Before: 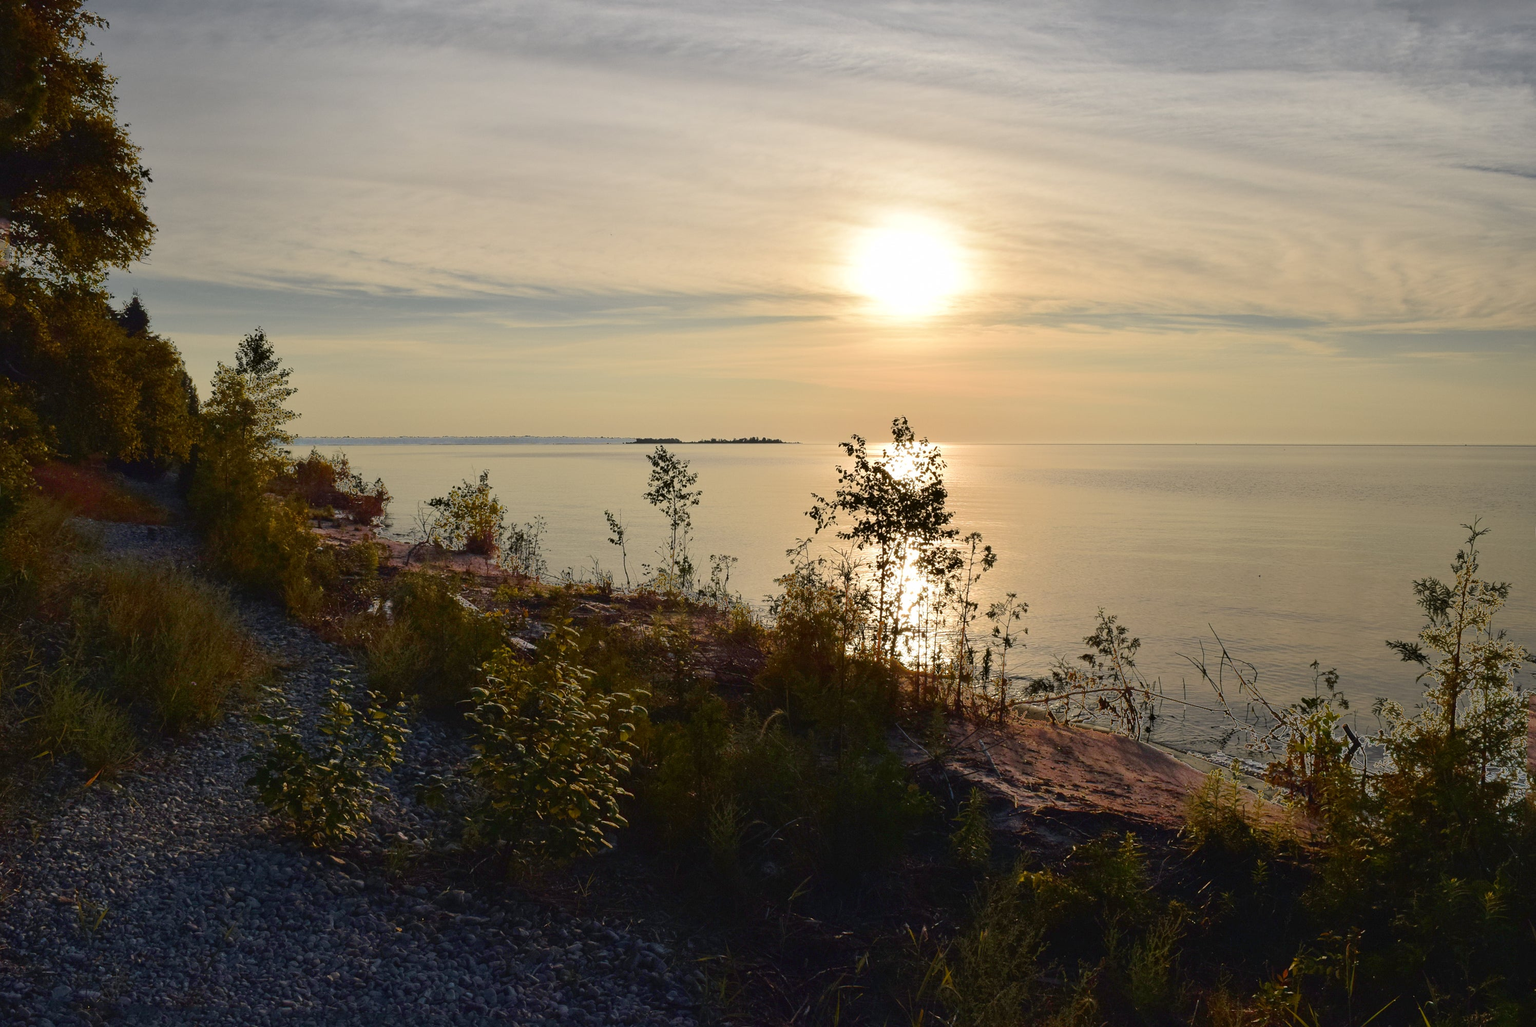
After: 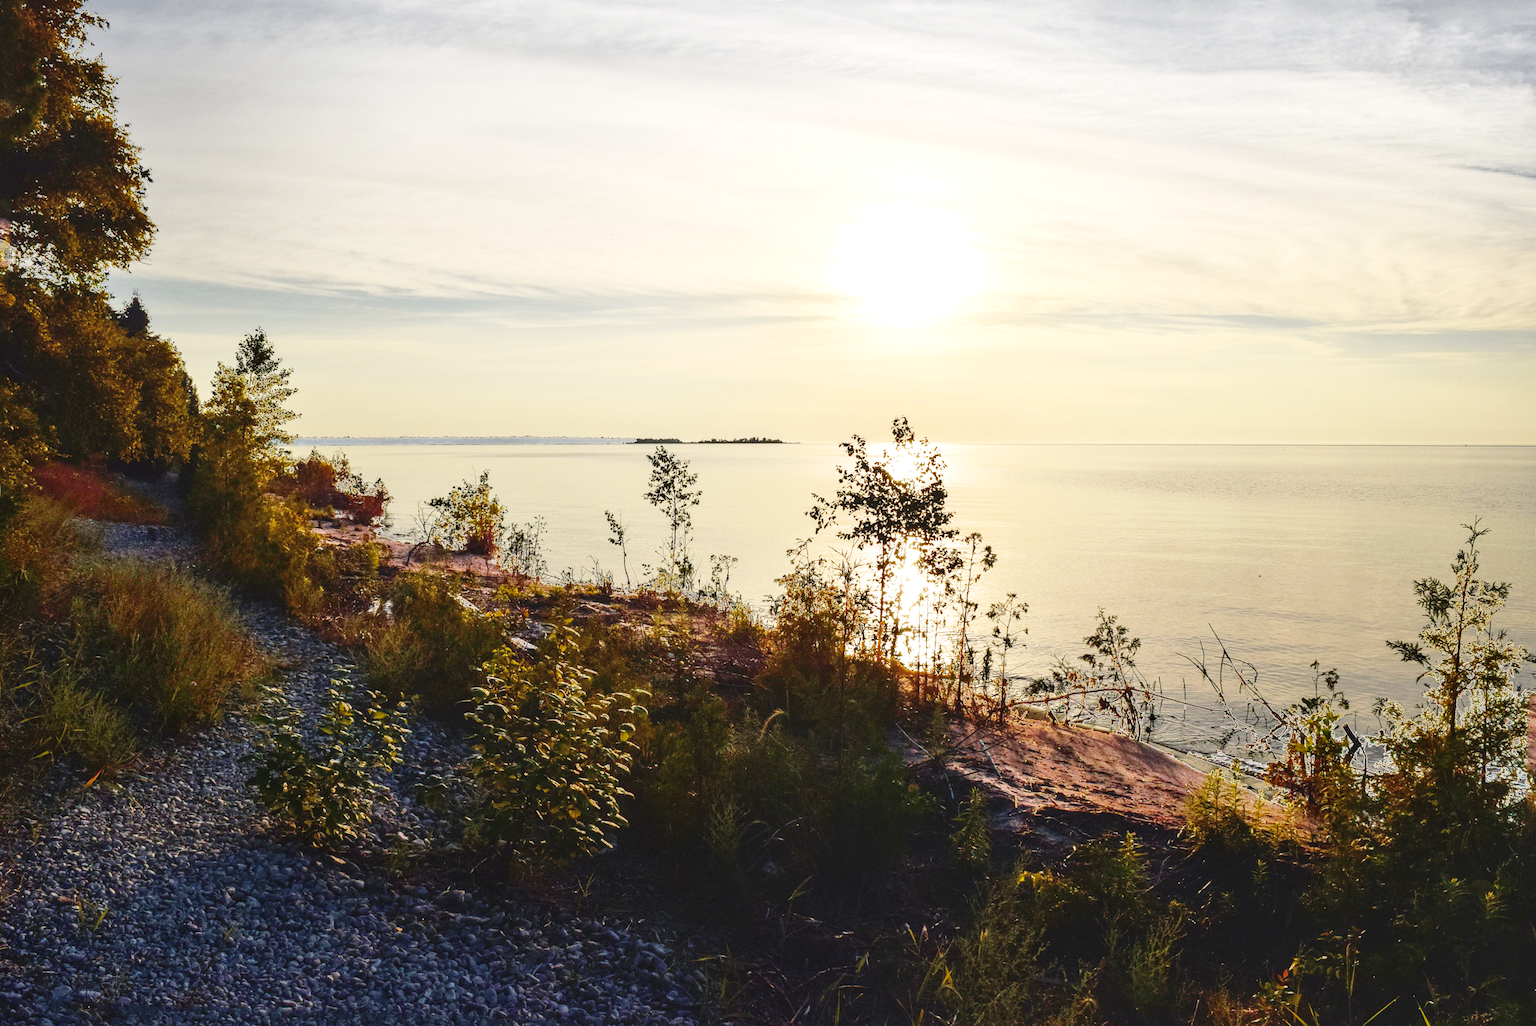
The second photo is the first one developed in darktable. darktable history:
exposure: black level correction -0.002, exposure 0.54 EV, compensate highlight preservation false
base curve: curves: ch0 [(0, 0) (0.028, 0.03) (0.121, 0.232) (0.46, 0.748) (0.859, 0.968) (1, 1)], preserve colors none
local contrast: on, module defaults
